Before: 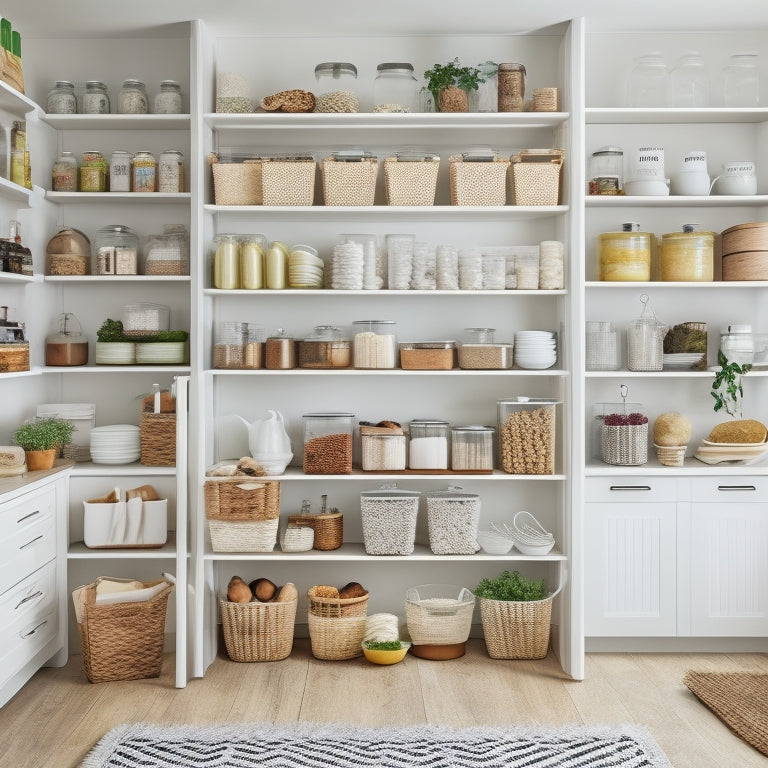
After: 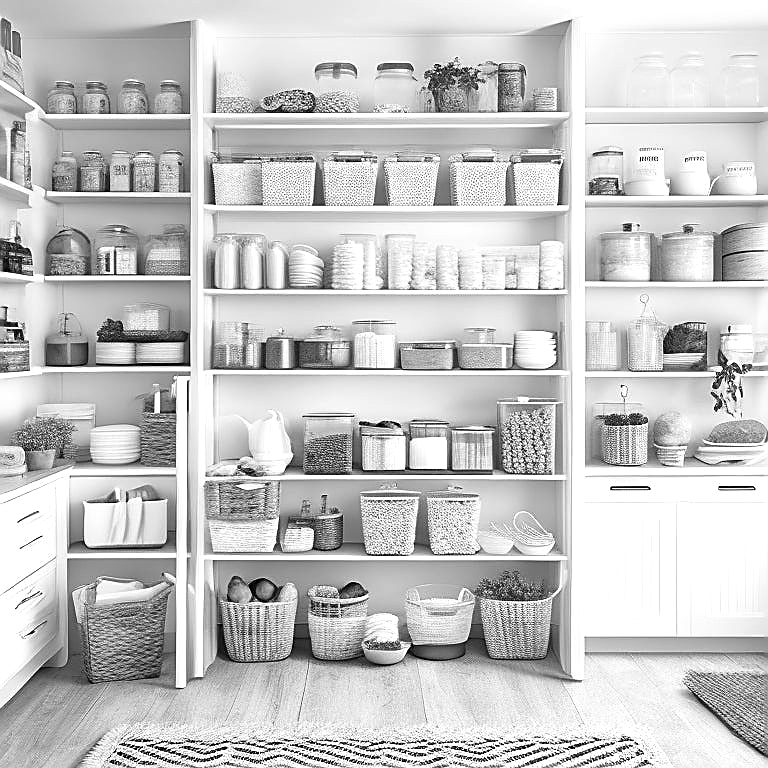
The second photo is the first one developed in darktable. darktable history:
monochrome: a 16.06, b 15.48, size 1
exposure: exposure 0.64 EV, compensate highlight preservation false
contrast brightness saturation: contrast 0.03, brightness -0.04
sharpen: radius 1.4, amount 1.25, threshold 0.7
